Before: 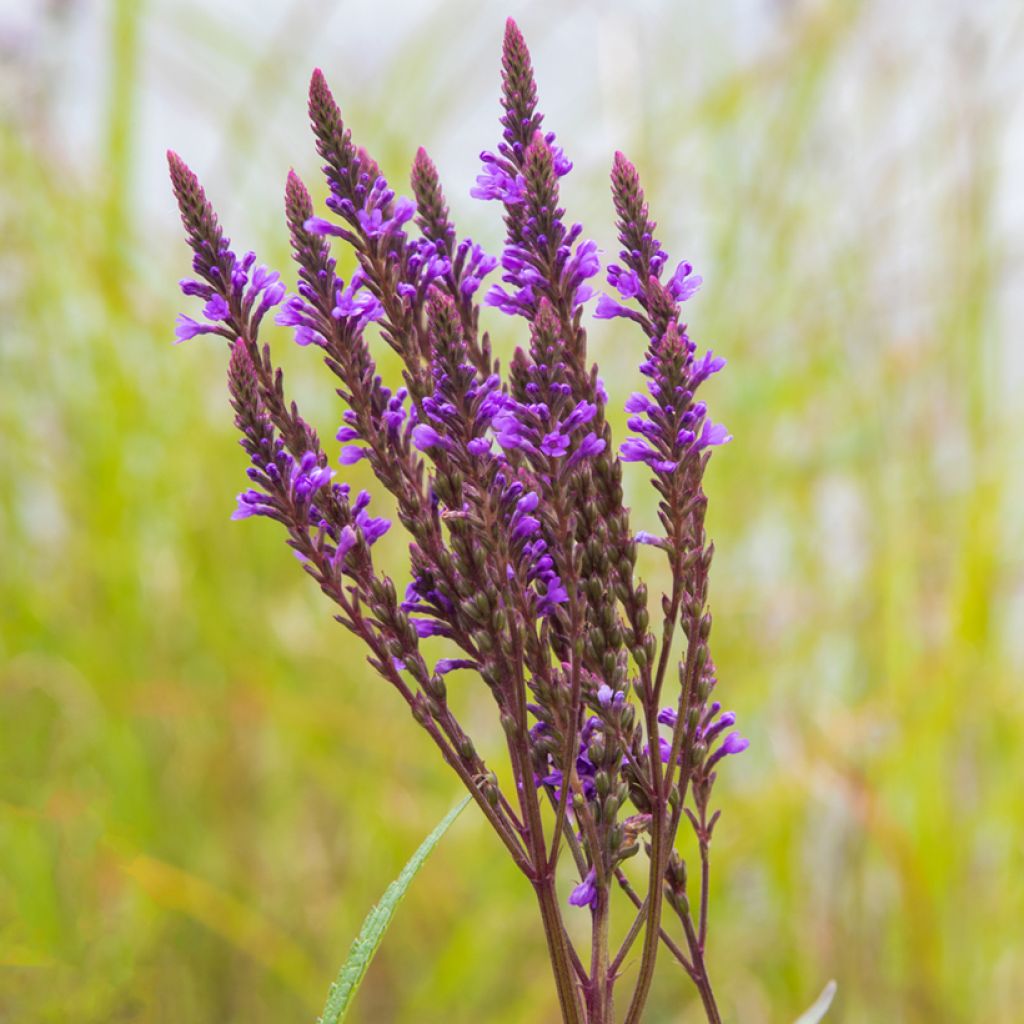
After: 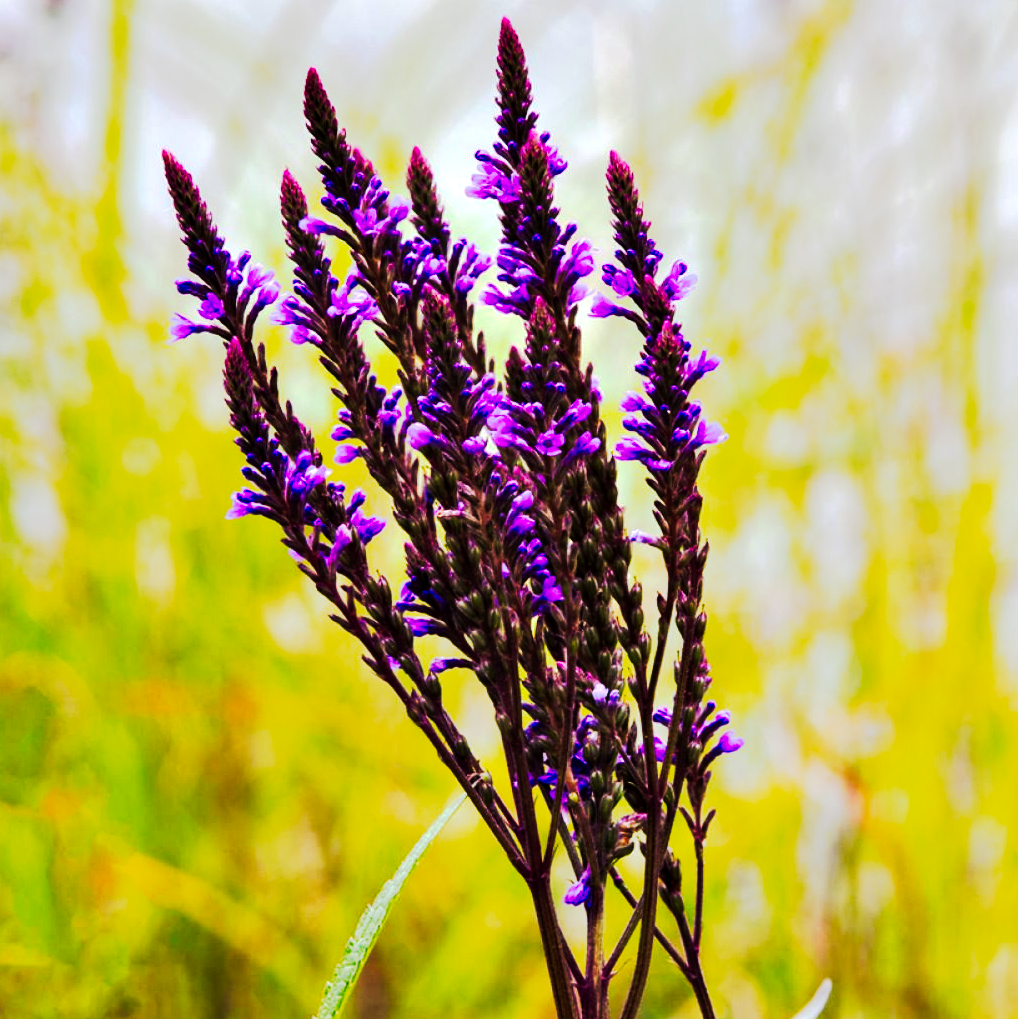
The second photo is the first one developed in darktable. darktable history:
tone equalizer: on, module defaults
crop and rotate: left 0.573%, top 0.143%, bottom 0.341%
tone curve: curves: ch0 [(0, 0) (0.003, 0.006) (0.011, 0.006) (0.025, 0.008) (0.044, 0.014) (0.069, 0.02) (0.1, 0.025) (0.136, 0.037) (0.177, 0.053) (0.224, 0.086) (0.277, 0.13) (0.335, 0.189) (0.399, 0.253) (0.468, 0.375) (0.543, 0.521) (0.623, 0.671) (0.709, 0.789) (0.801, 0.841) (0.898, 0.889) (1, 1)], preserve colors none
contrast equalizer: y [[0.6 ×6], [0.55 ×6], [0 ×6], [0 ×6], [0 ×6]]
